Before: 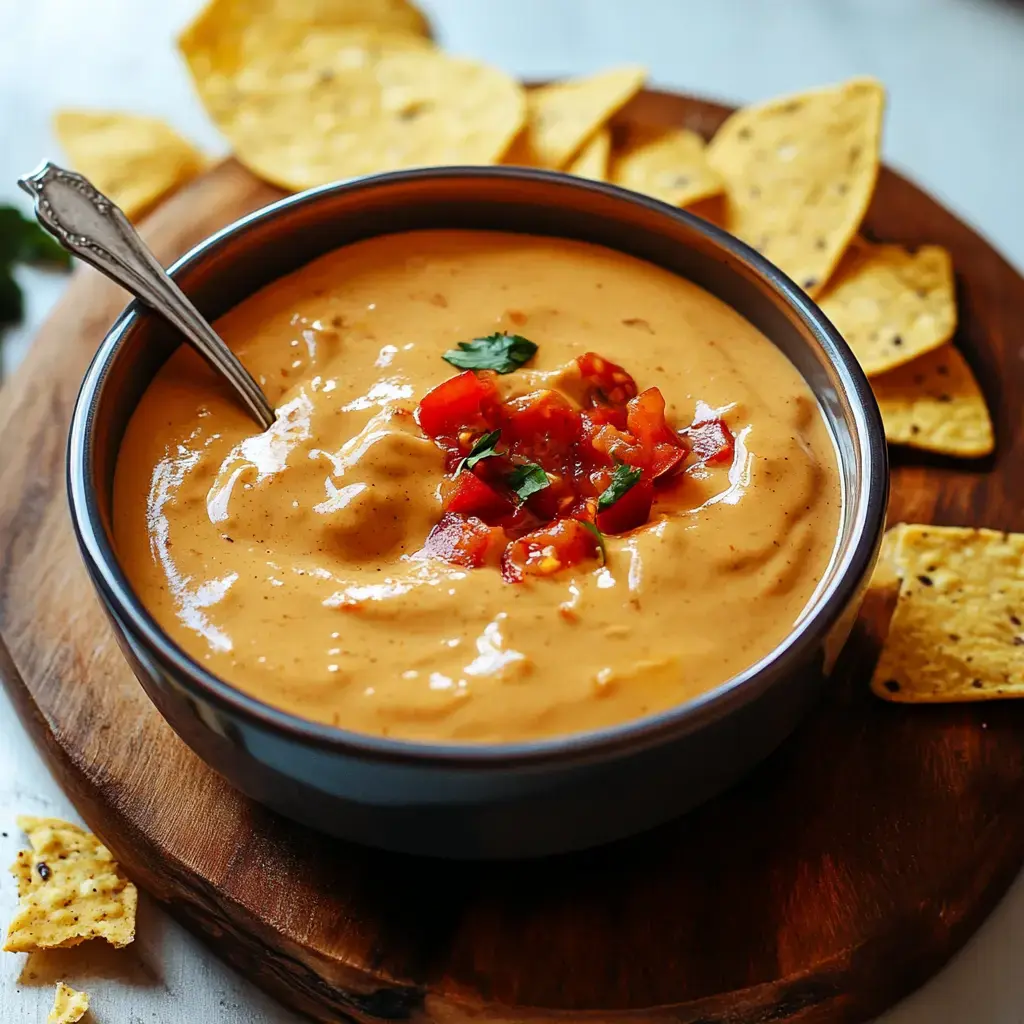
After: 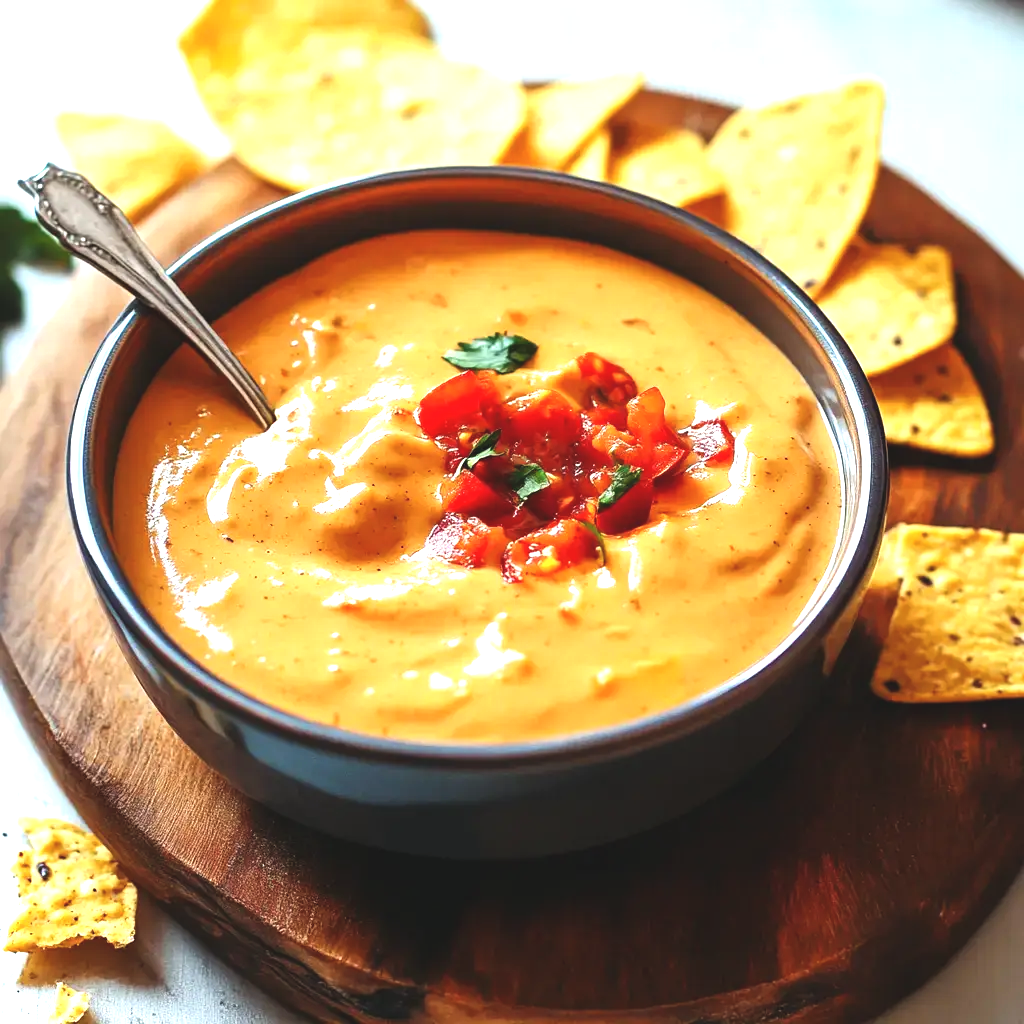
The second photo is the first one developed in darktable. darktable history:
exposure: black level correction -0.005, exposure 1.002 EV, compensate highlight preservation false
